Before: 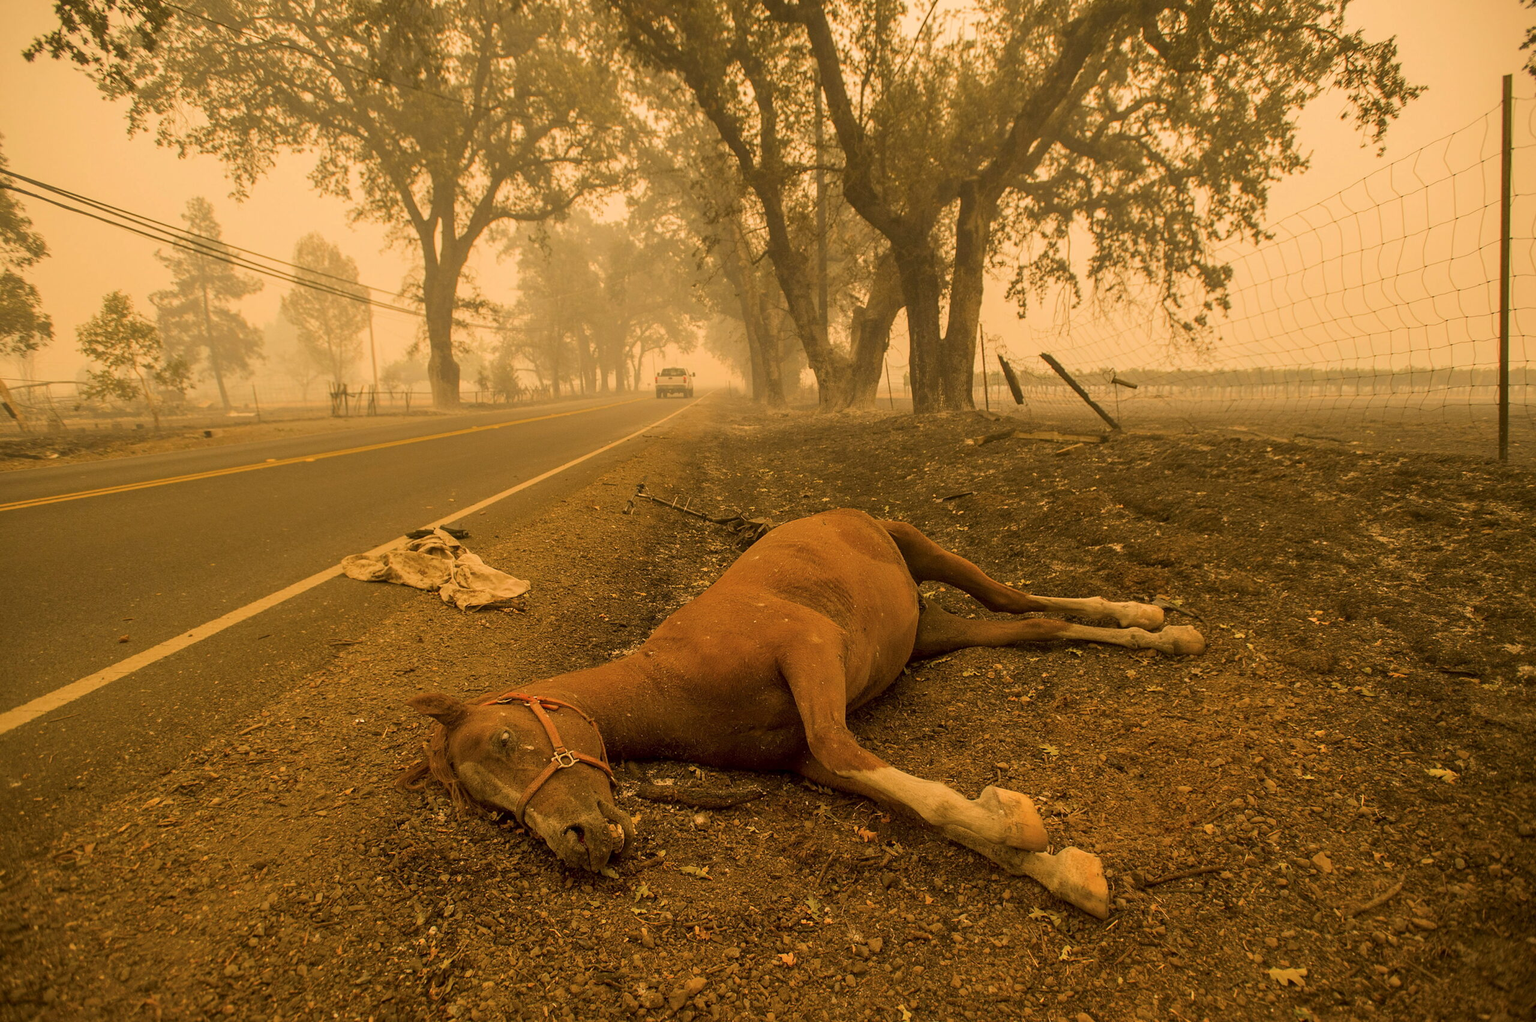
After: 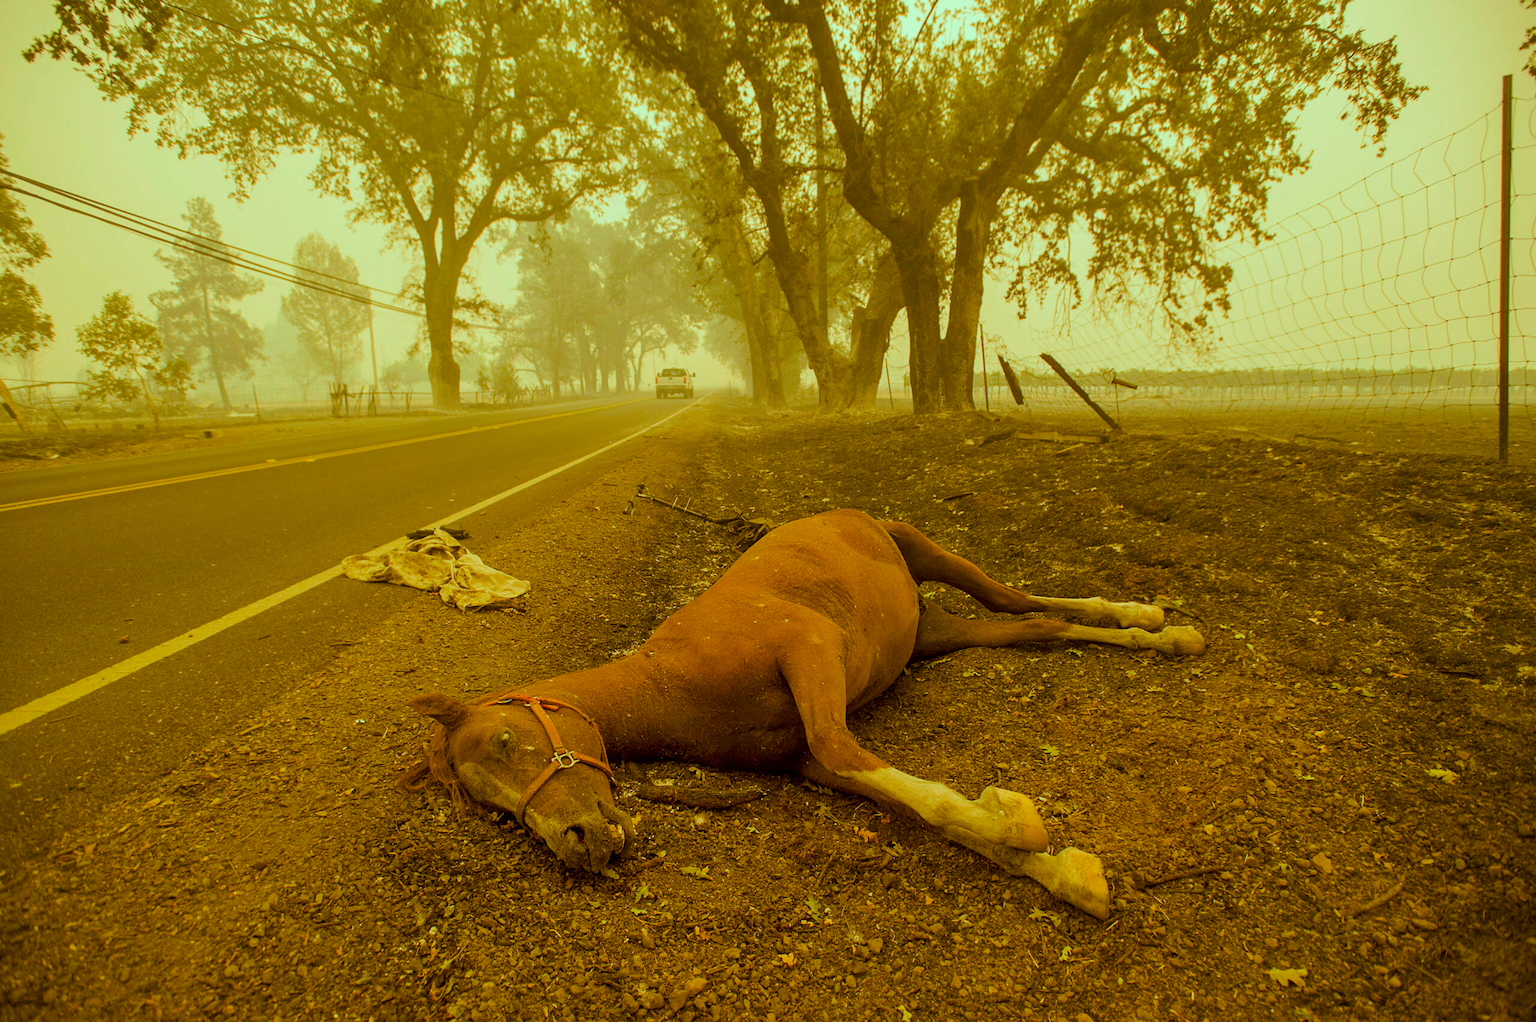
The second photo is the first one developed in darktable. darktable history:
color balance rgb: shadows lift › luminance -10.249%, shadows lift › chroma 0.762%, shadows lift › hue 111.34°, highlights gain › luminance -33.231%, highlights gain › chroma 5.804%, highlights gain › hue 216.91°, perceptual saturation grading › global saturation 34.803%, perceptual saturation grading › highlights -25.694%, perceptual saturation grading › shadows 49.884%, perceptual brilliance grading › global brilliance 18.783%
